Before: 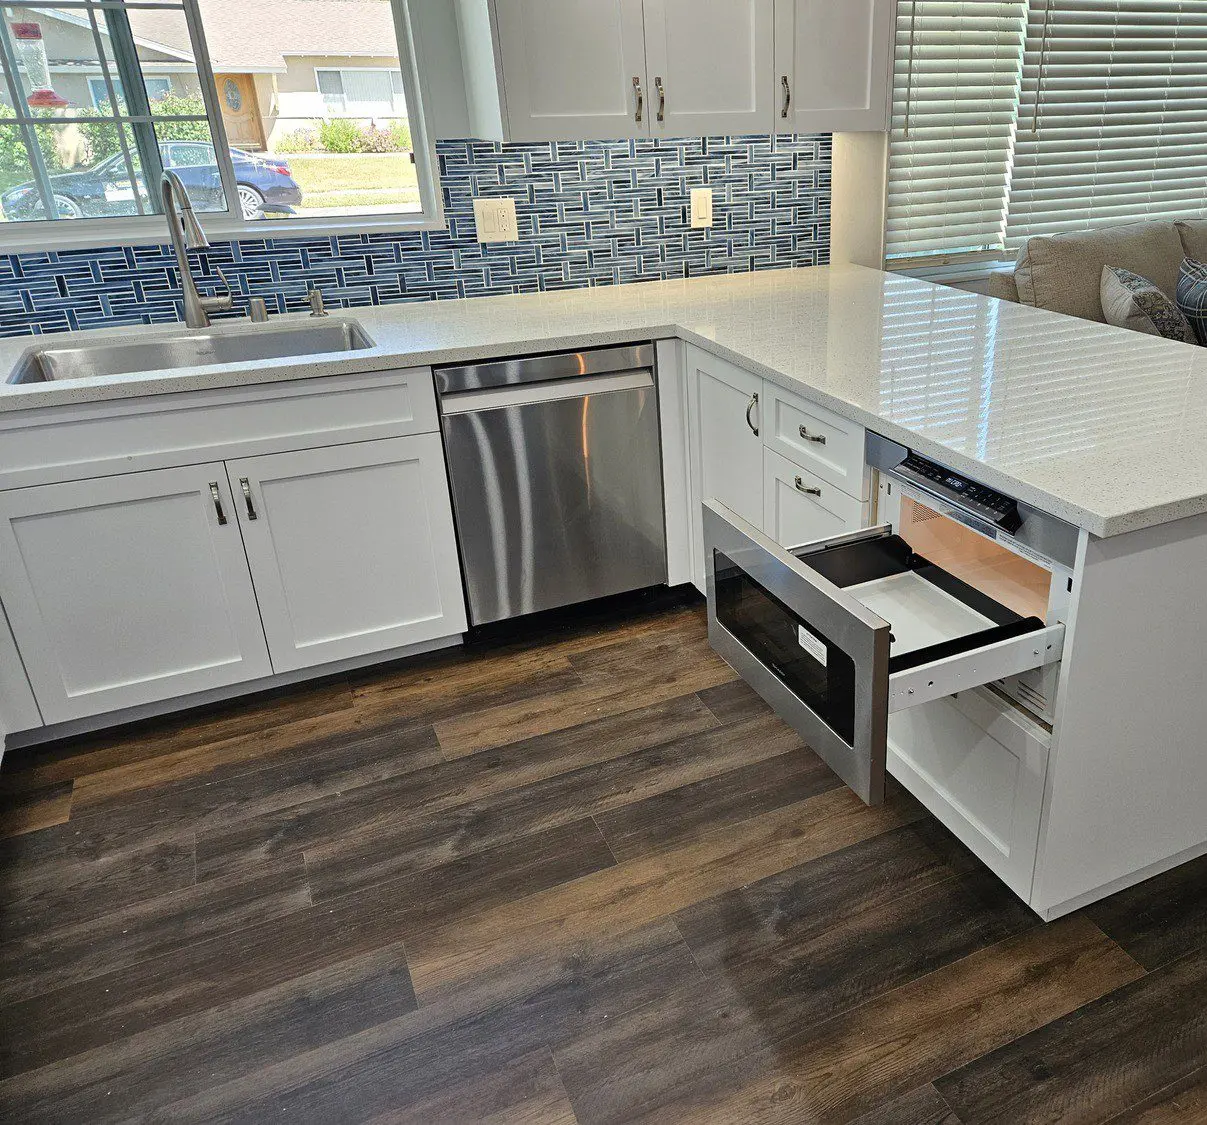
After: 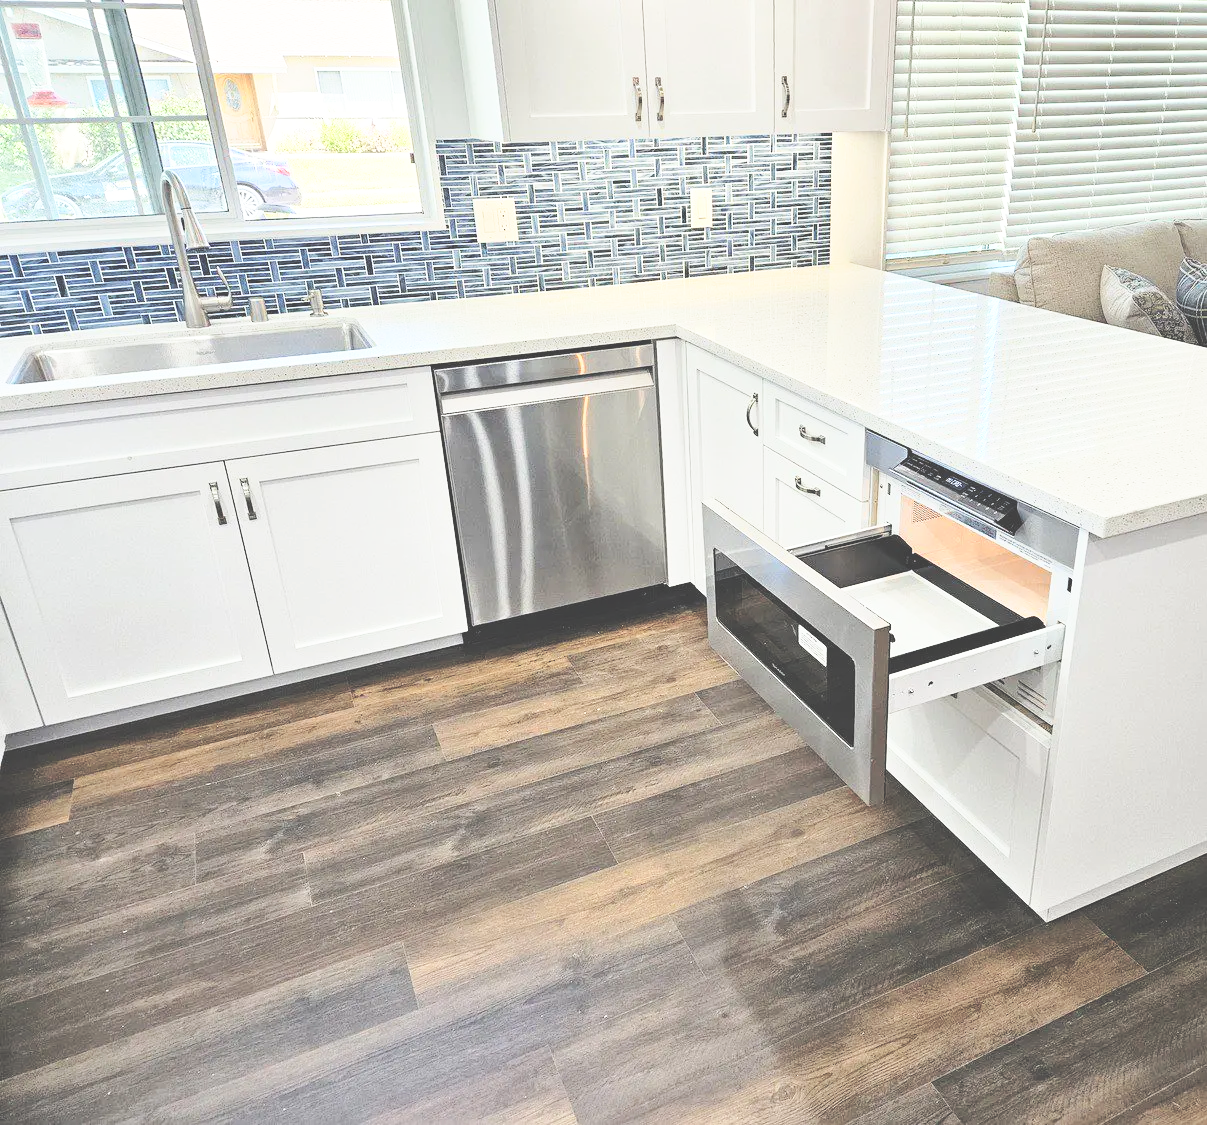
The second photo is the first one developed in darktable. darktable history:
tone curve: curves: ch0 [(0, 0) (0.003, 0.003) (0.011, 0.005) (0.025, 0.008) (0.044, 0.012) (0.069, 0.02) (0.1, 0.031) (0.136, 0.047) (0.177, 0.088) (0.224, 0.141) (0.277, 0.222) (0.335, 0.32) (0.399, 0.422) (0.468, 0.523) (0.543, 0.623) (0.623, 0.716) (0.709, 0.796) (0.801, 0.88) (0.898, 0.958) (1, 1)], color space Lab, independent channels, preserve colors none
base curve: curves: ch0 [(0, 0) (0.005, 0.002) (0.15, 0.3) (0.4, 0.7) (0.75, 0.95) (1, 1)], preserve colors none
exposure: black level correction -0.041, exposure 0.065 EV, compensate exposure bias true, compensate highlight preservation false
